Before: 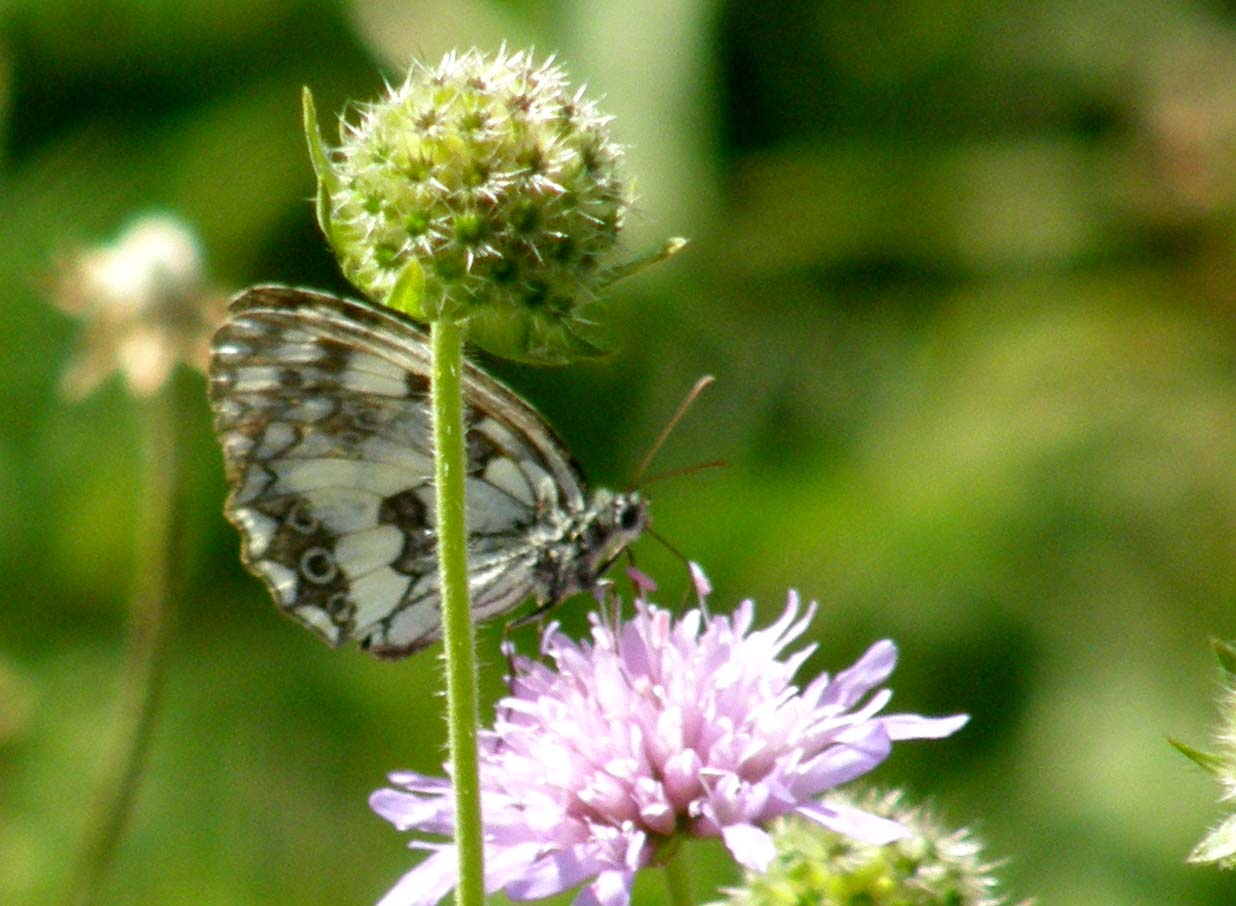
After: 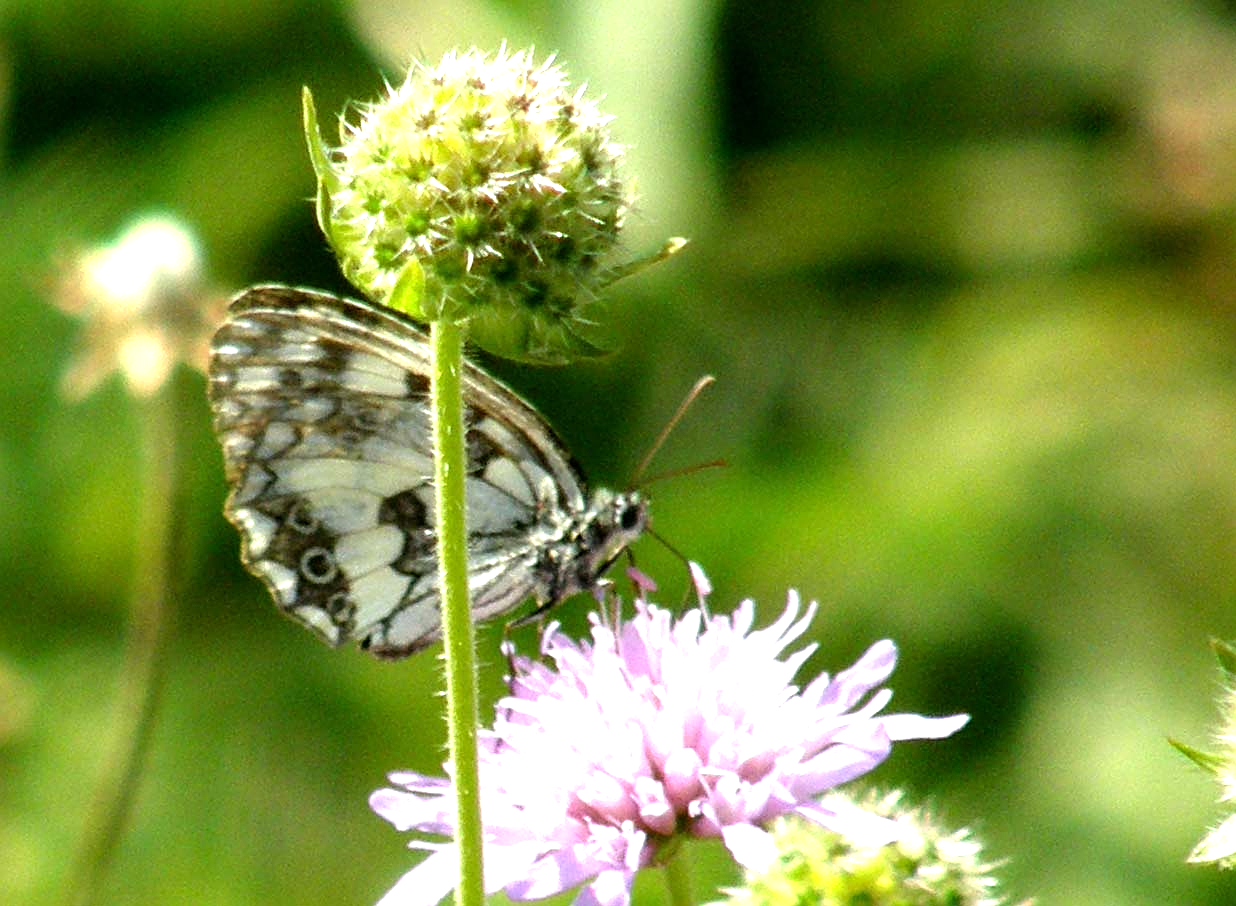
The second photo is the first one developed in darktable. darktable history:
sharpen: on, module defaults
tone equalizer: -8 EV -0.749 EV, -7 EV -0.676 EV, -6 EV -0.606 EV, -5 EV -0.394 EV, -3 EV 0.374 EV, -2 EV 0.6 EV, -1 EV 0.687 EV, +0 EV 0.756 EV
